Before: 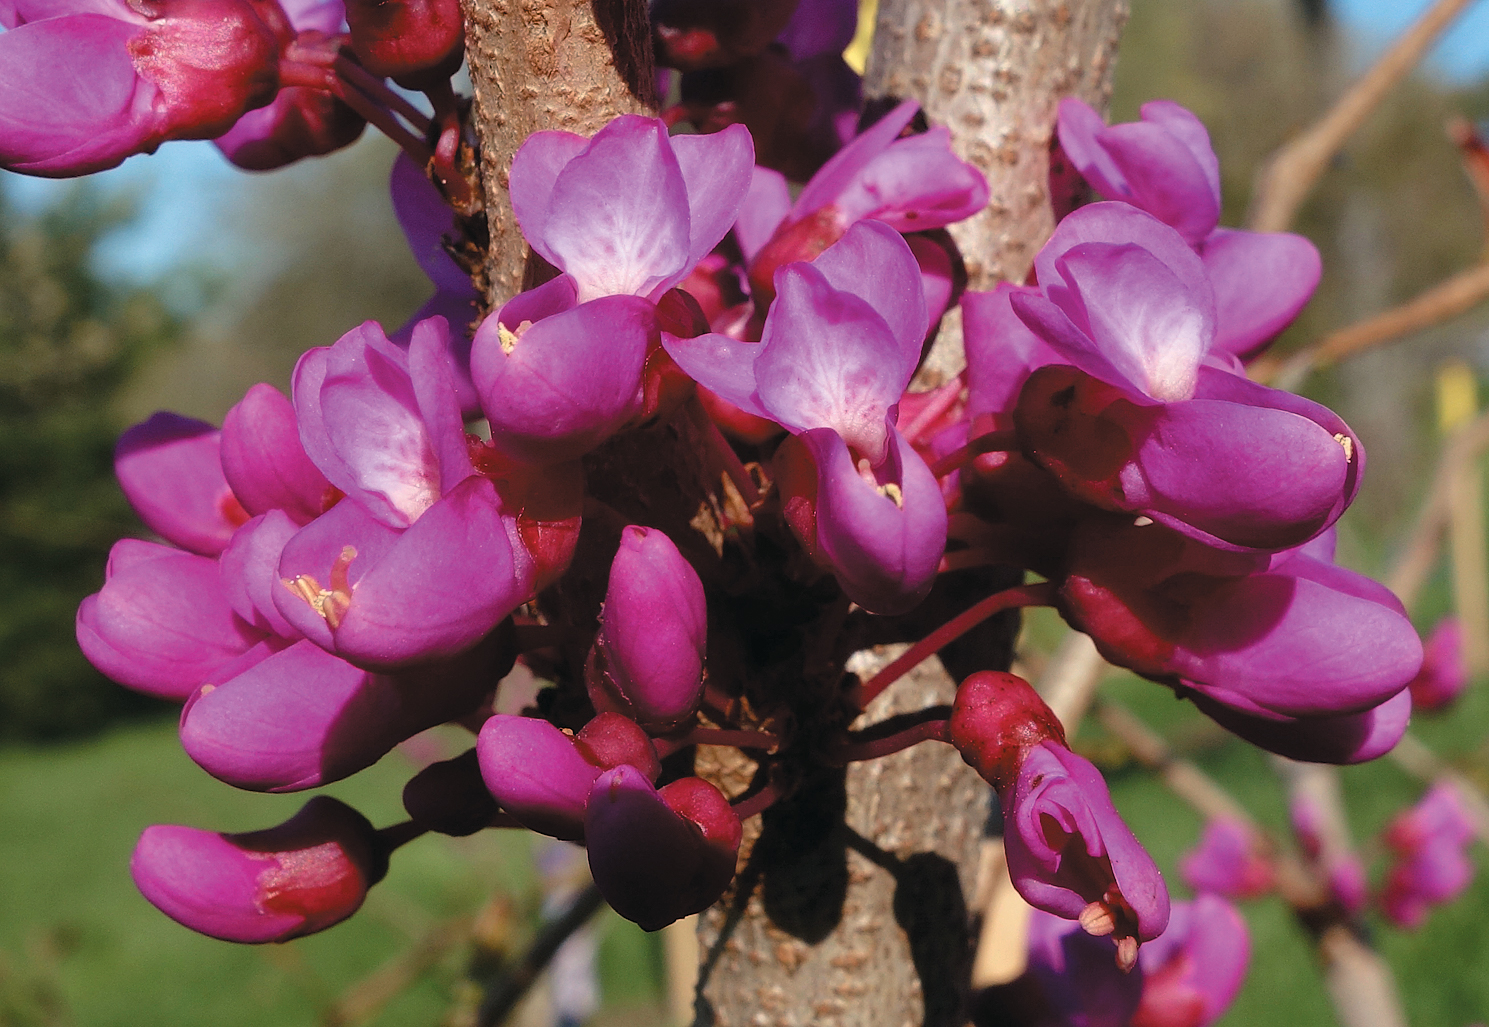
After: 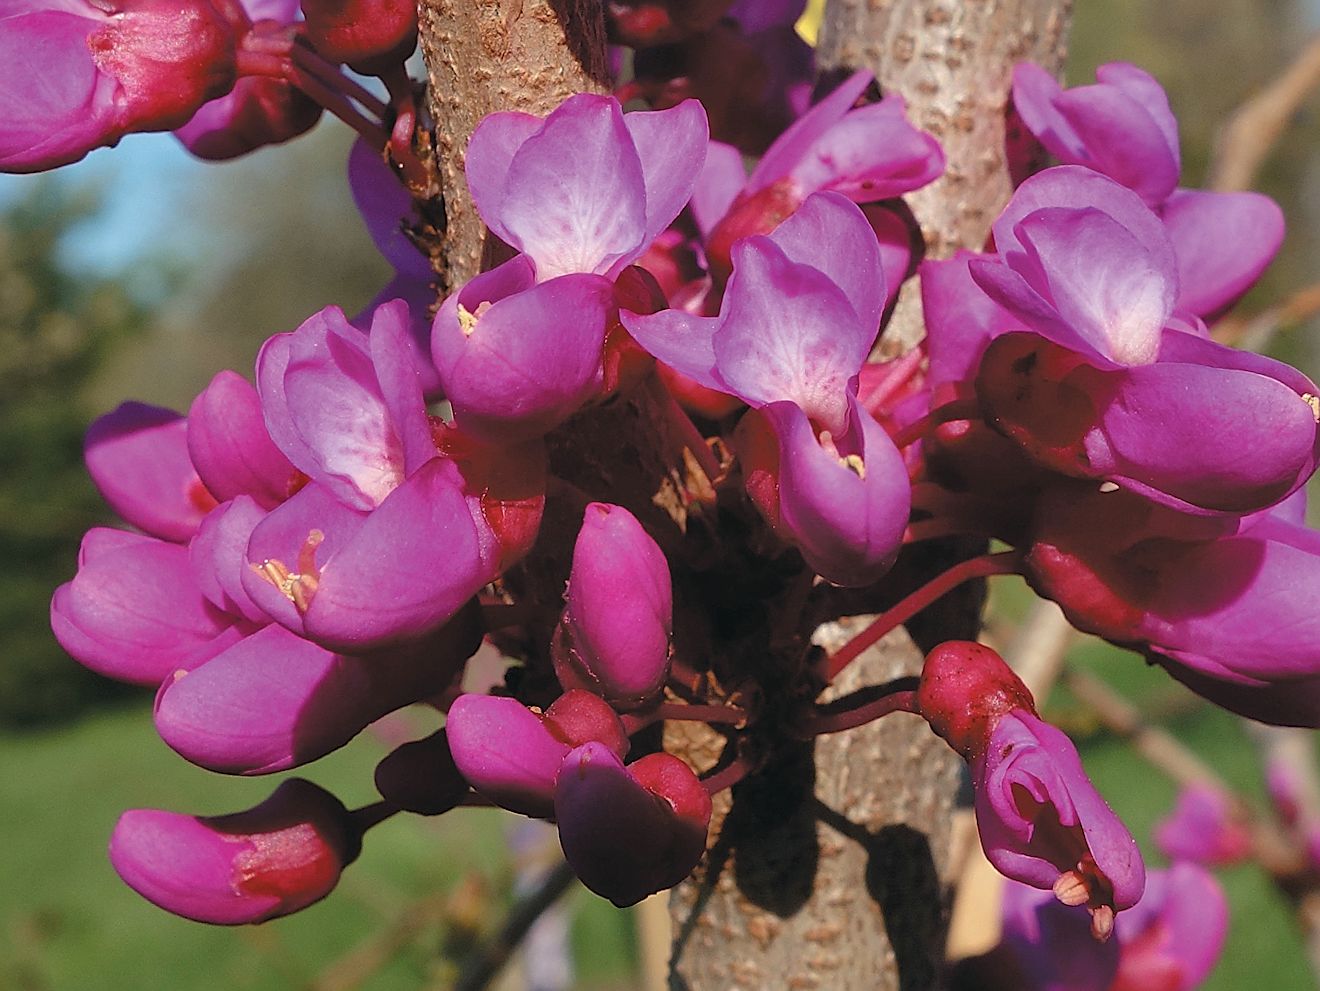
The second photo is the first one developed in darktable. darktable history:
crop and rotate: left 1.088%, right 8.807%
sharpen: on, module defaults
rotate and perspective: rotation -1.32°, lens shift (horizontal) -0.031, crop left 0.015, crop right 0.985, crop top 0.047, crop bottom 0.982
shadows and highlights: on, module defaults
